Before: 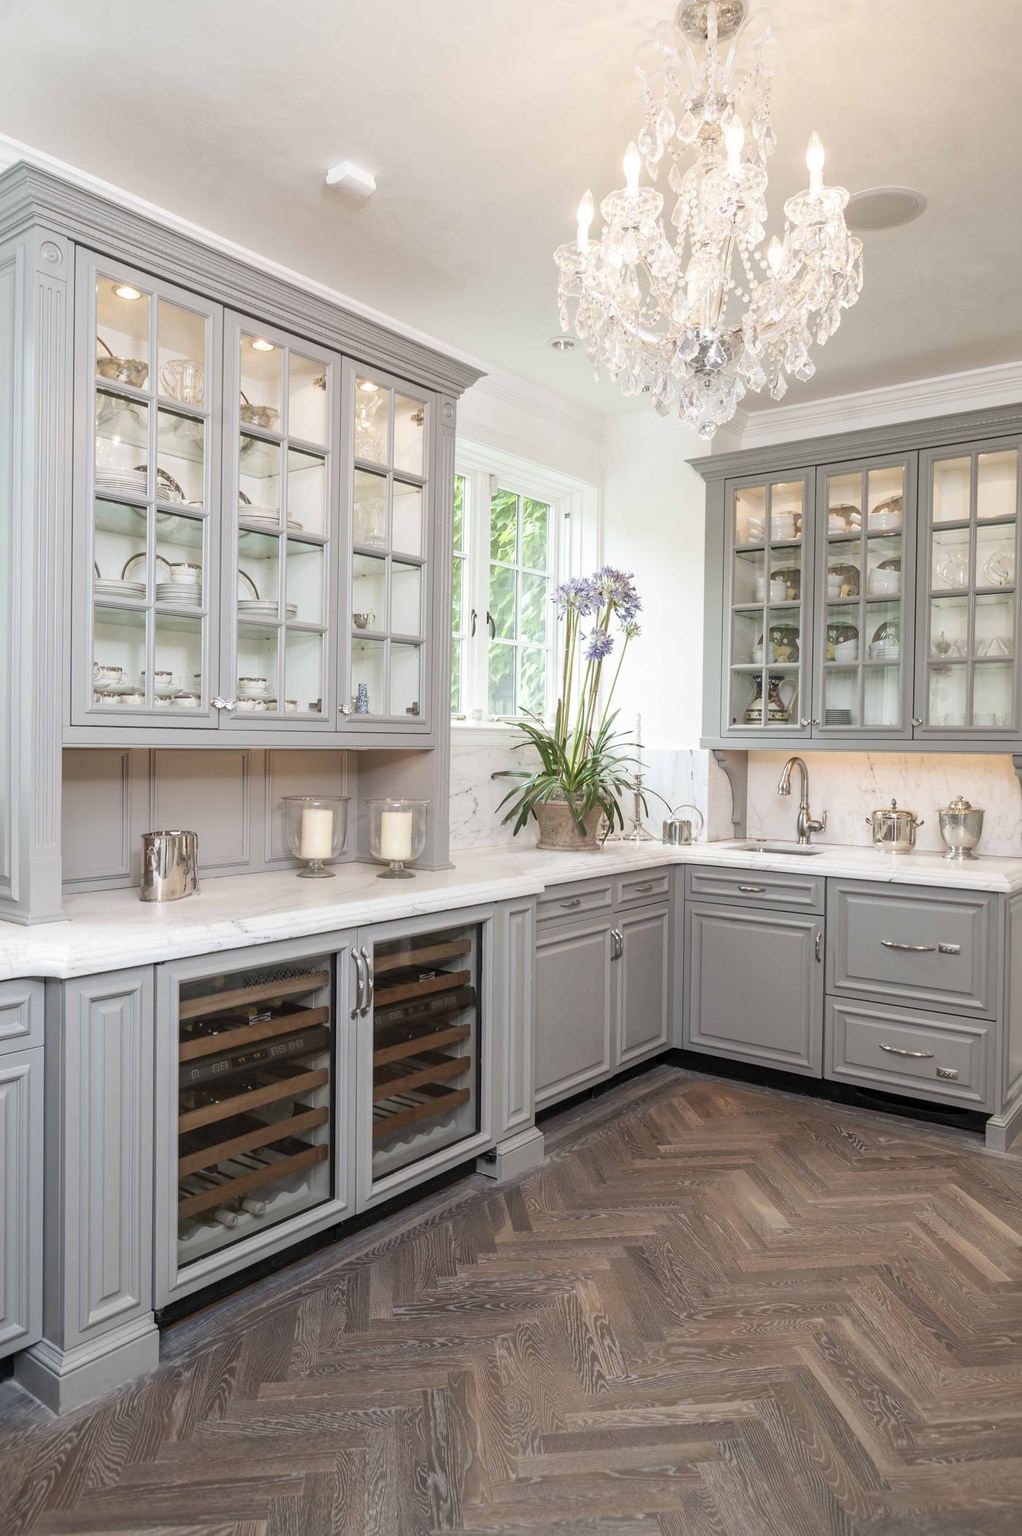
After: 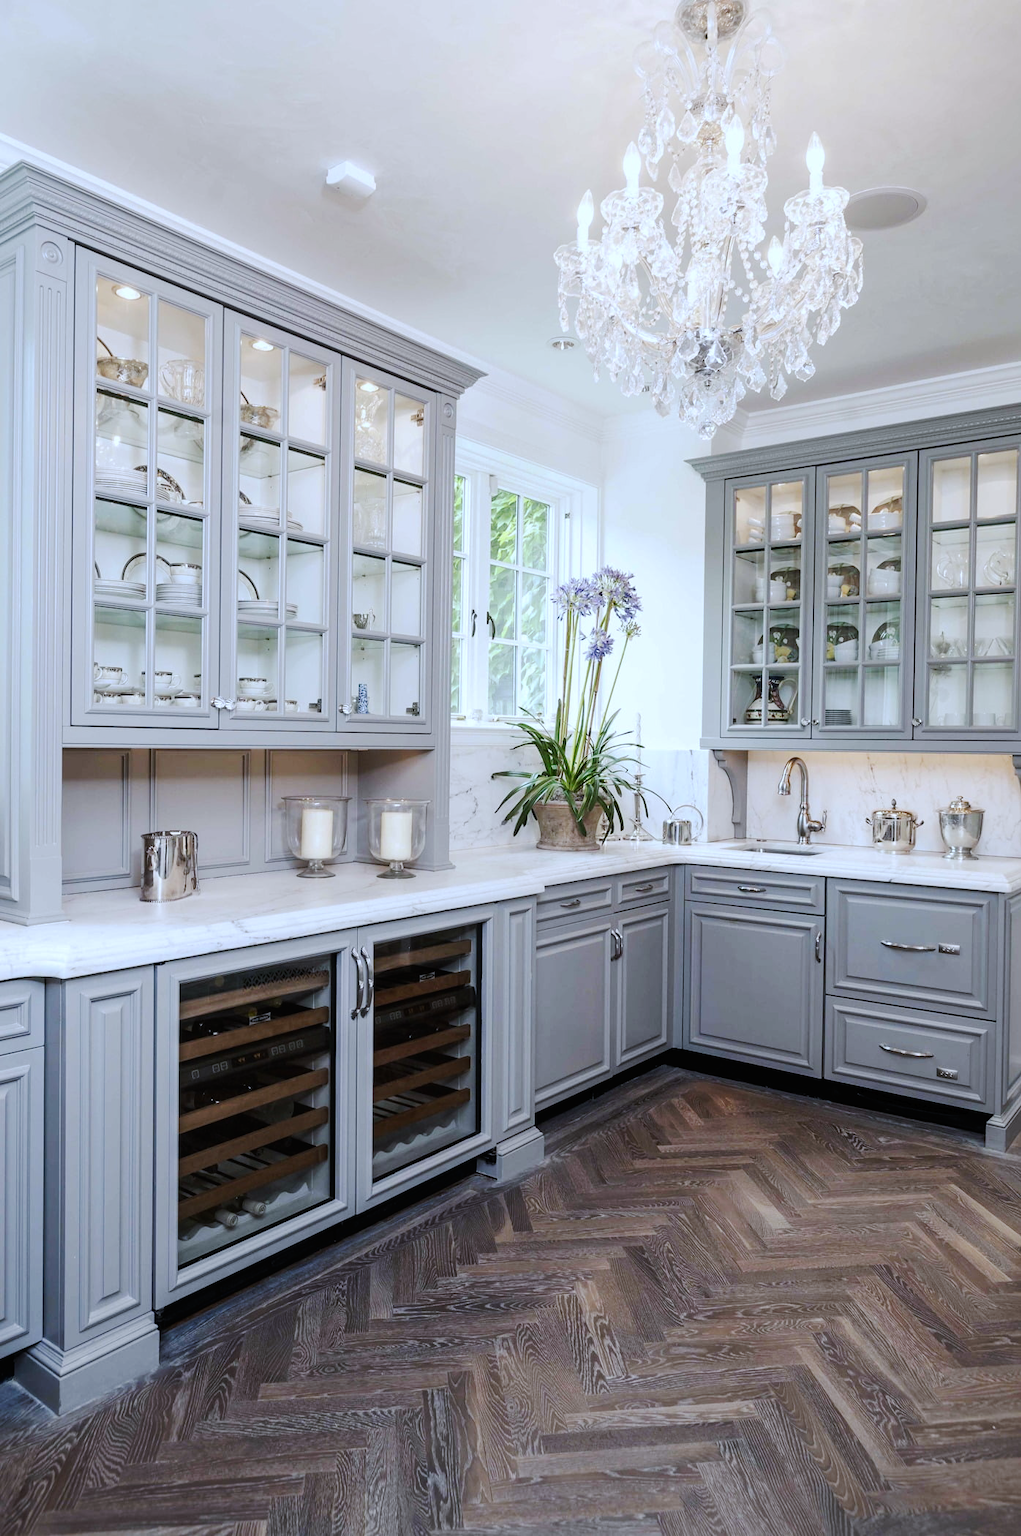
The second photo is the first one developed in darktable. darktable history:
tone curve: curves: ch0 [(0, 0) (0.003, 0.007) (0.011, 0.008) (0.025, 0.007) (0.044, 0.009) (0.069, 0.012) (0.1, 0.02) (0.136, 0.035) (0.177, 0.06) (0.224, 0.104) (0.277, 0.16) (0.335, 0.228) (0.399, 0.308) (0.468, 0.418) (0.543, 0.525) (0.623, 0.635) (0.709, 0.723) (0.801, 0.802) (0.898, 0.889) (1, 1)], preserve colors none
white balance: red 0.931, blue 1.11
